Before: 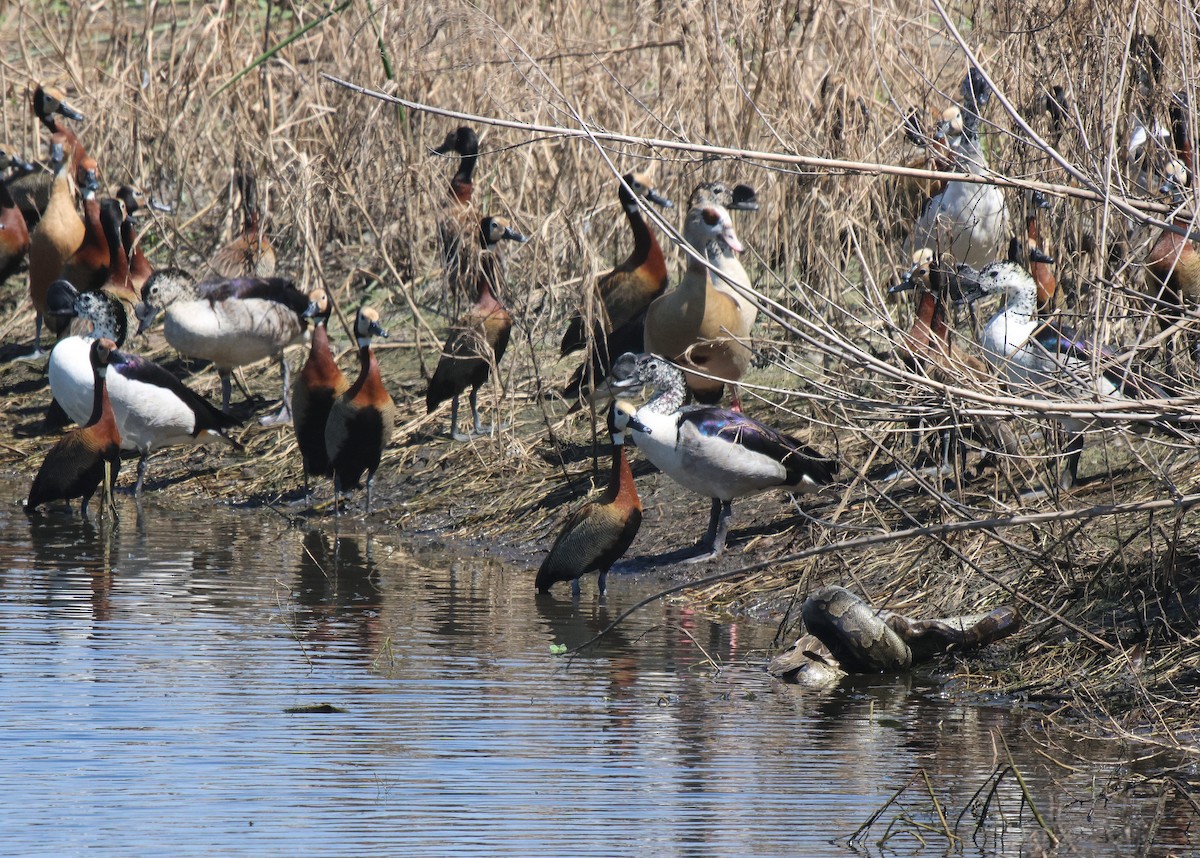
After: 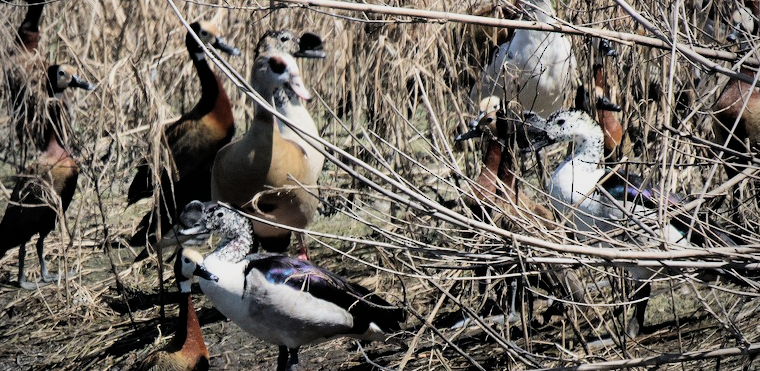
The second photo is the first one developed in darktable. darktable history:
vignetting: on, module defaults
filmic rgb: black relative exposure -5.14 EV, white relative exposure 3.5 EV, hardness 3.16, contrast 1.39, highlights saturation mix -49.71%
crop: left 36.132%, top 17.828%, right 0.508%, bottom 38.853%
